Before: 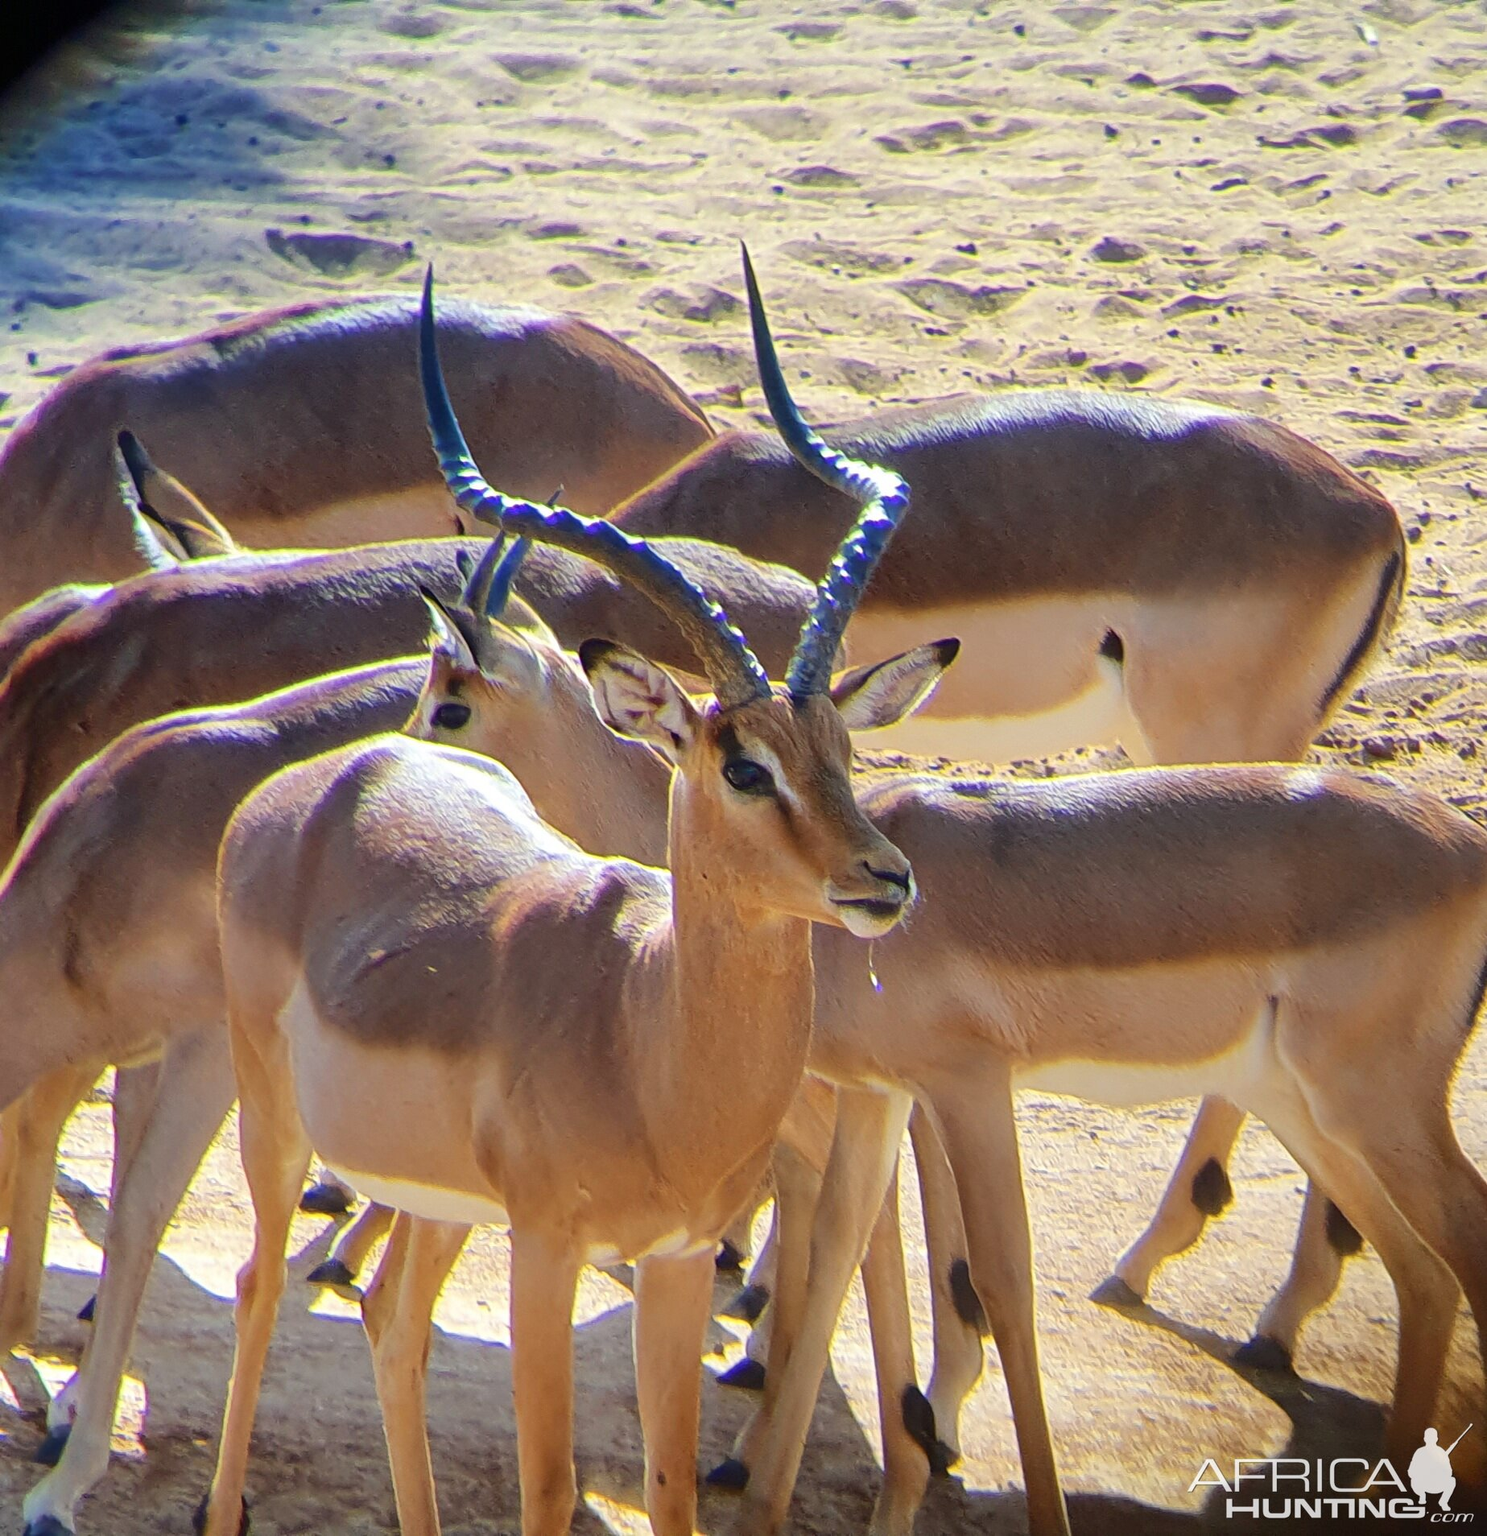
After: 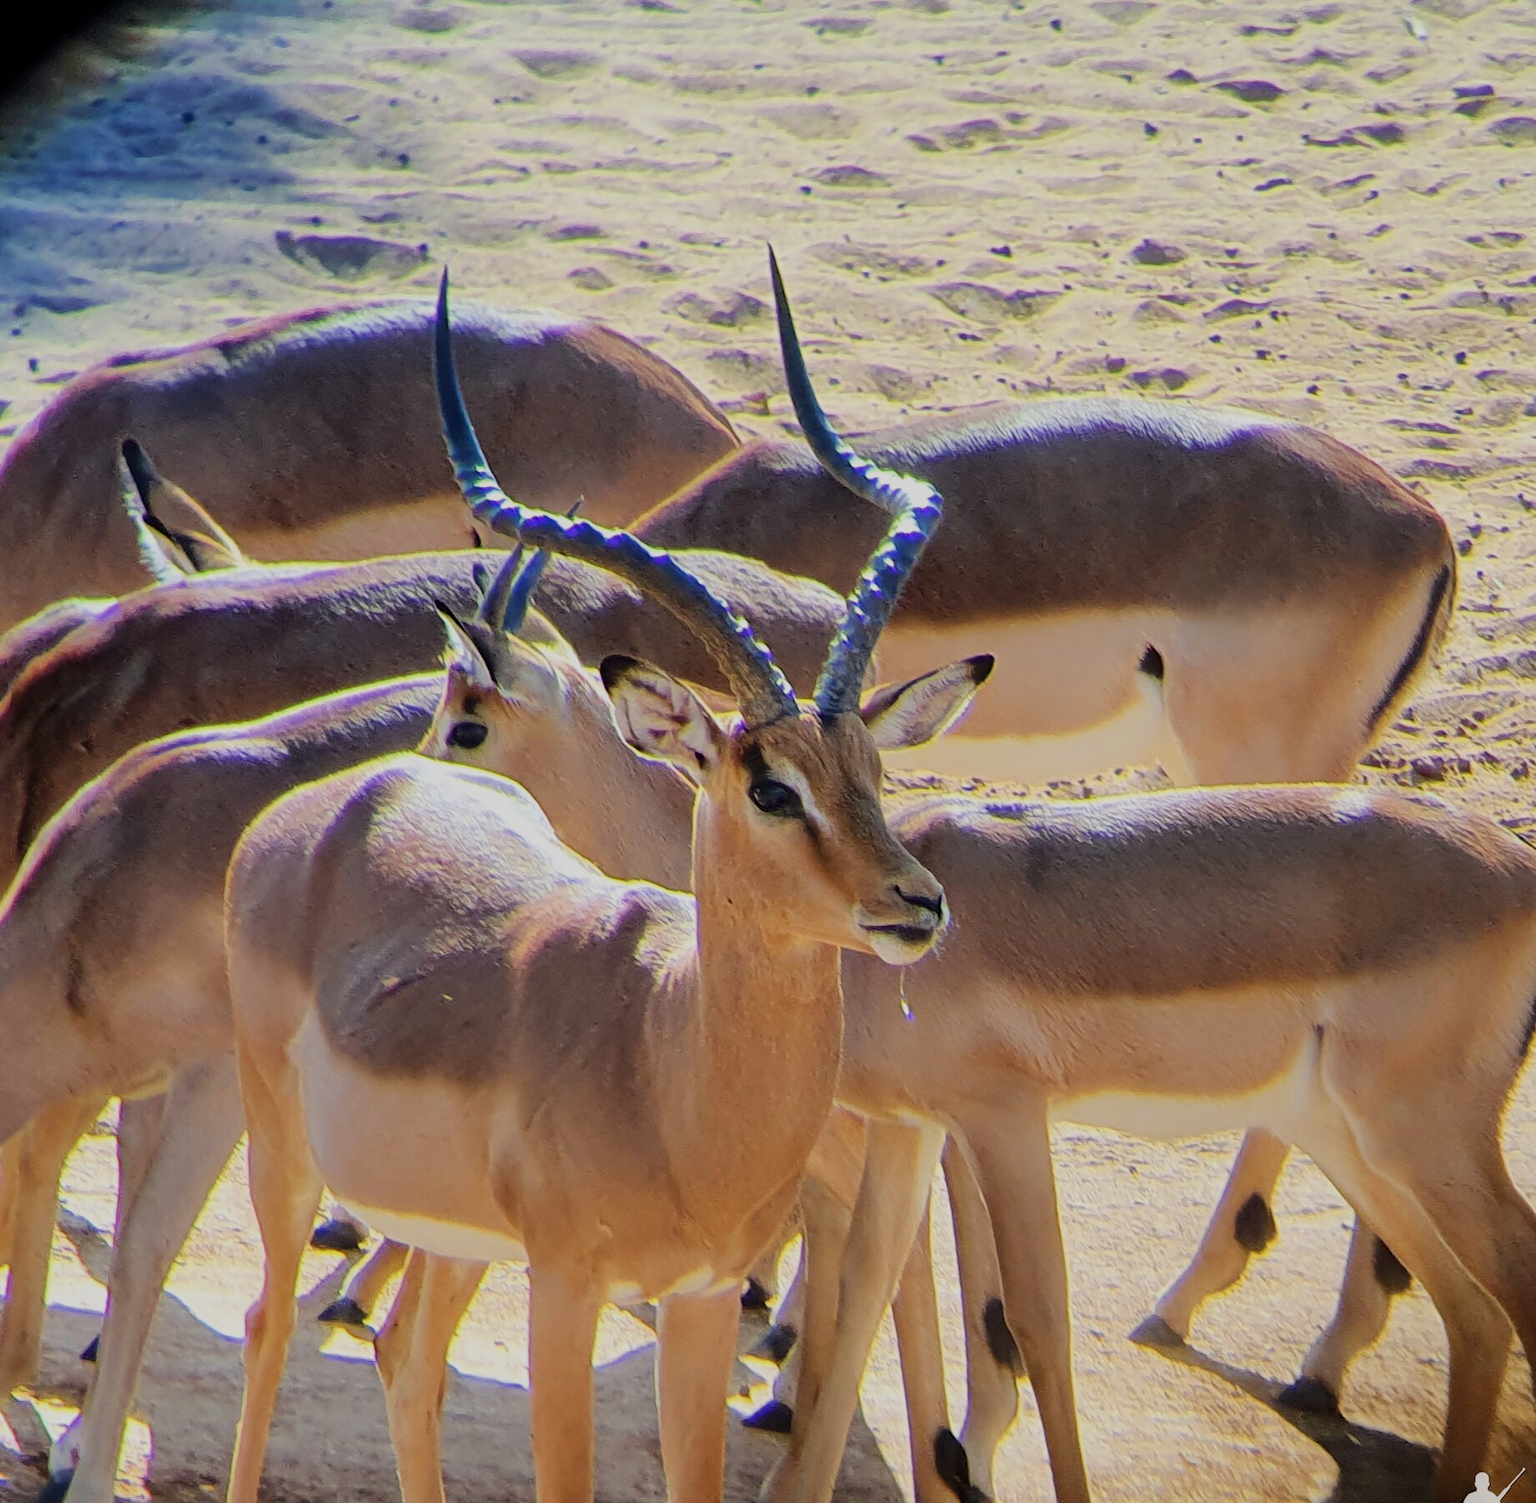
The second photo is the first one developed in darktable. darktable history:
crop: top 0.448%, right 0.264%, bottom 5.045%
filmic rgb: black relative exposure -7.65 EV, white relative exposure 4.56 EV, hardness 3.61
